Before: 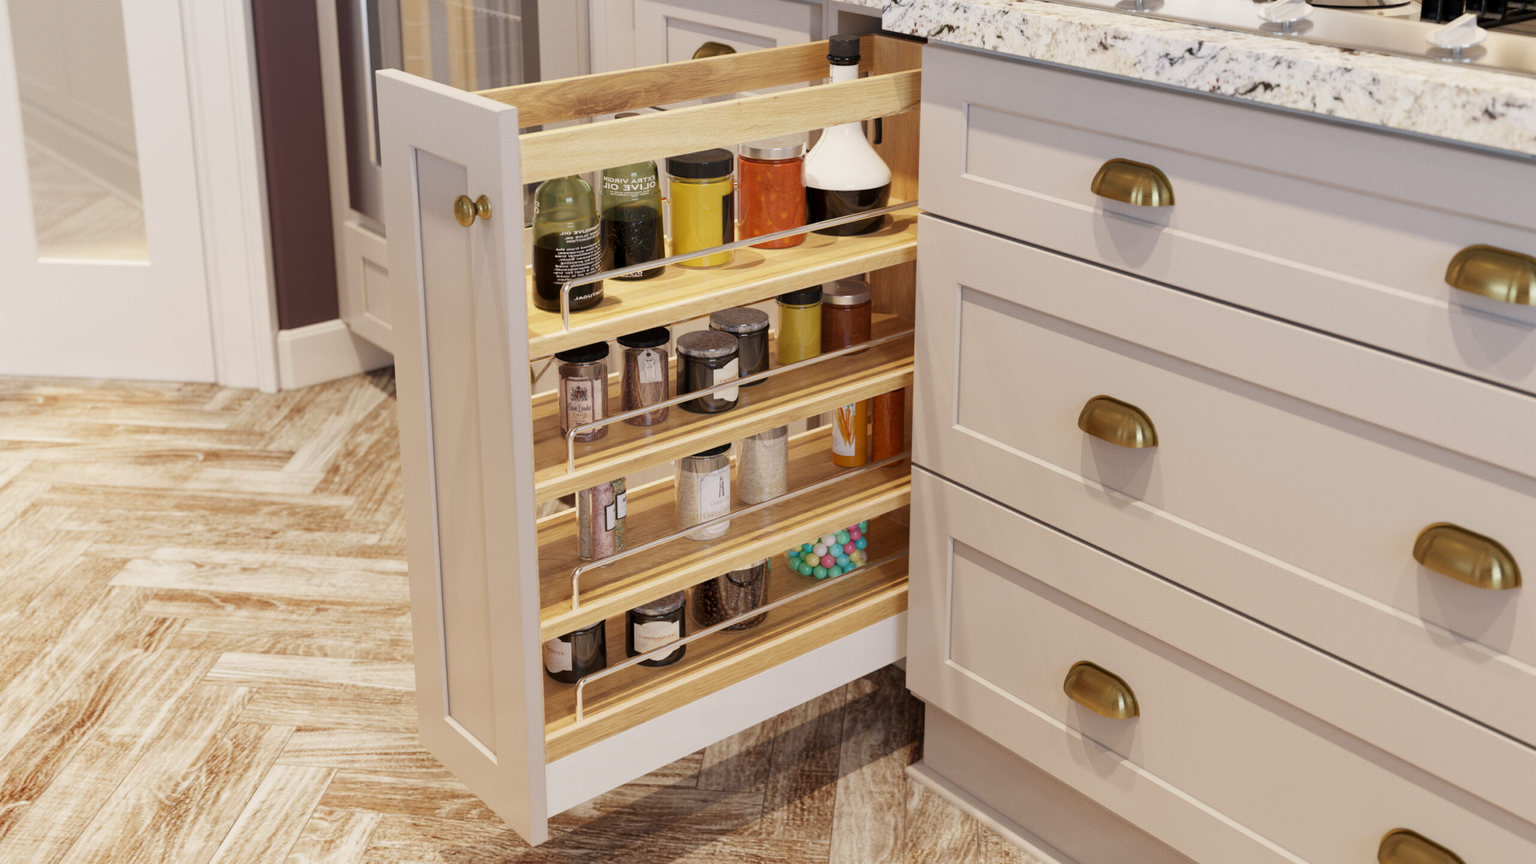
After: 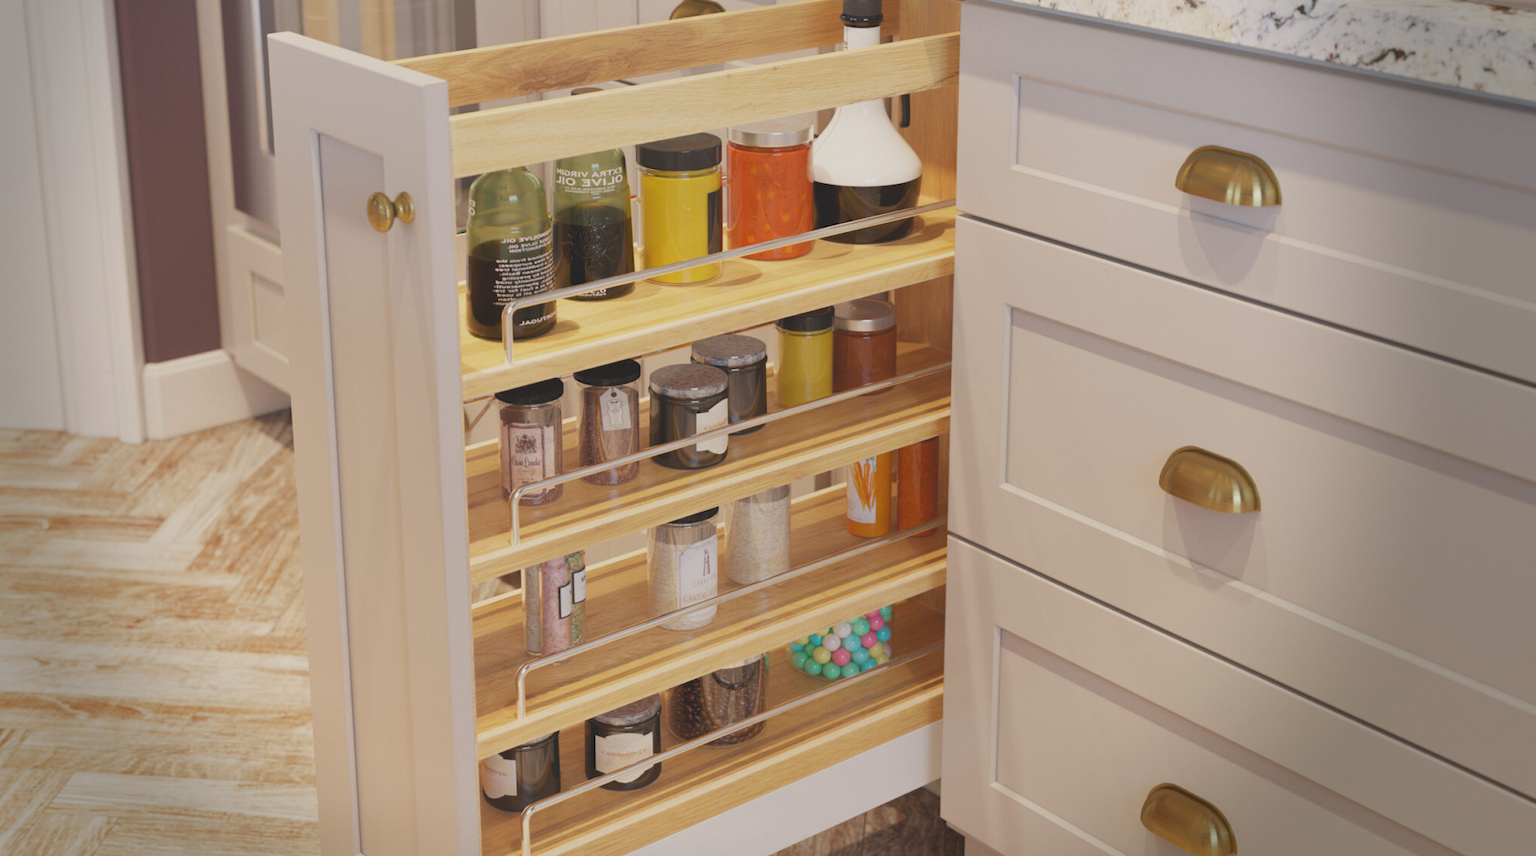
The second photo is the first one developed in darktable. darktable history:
vignetting: fall-off start 68.33%, fall-off radius 30%, saturation 0.042, center (-0.066, -0.311), width/height ratio 0.992, shape 0.85, dithering 8-bit output
crop and rotate: left 10.77%, top 5.1%, right 10.41%, bottom 16.76%
local contrast: detail 70%
